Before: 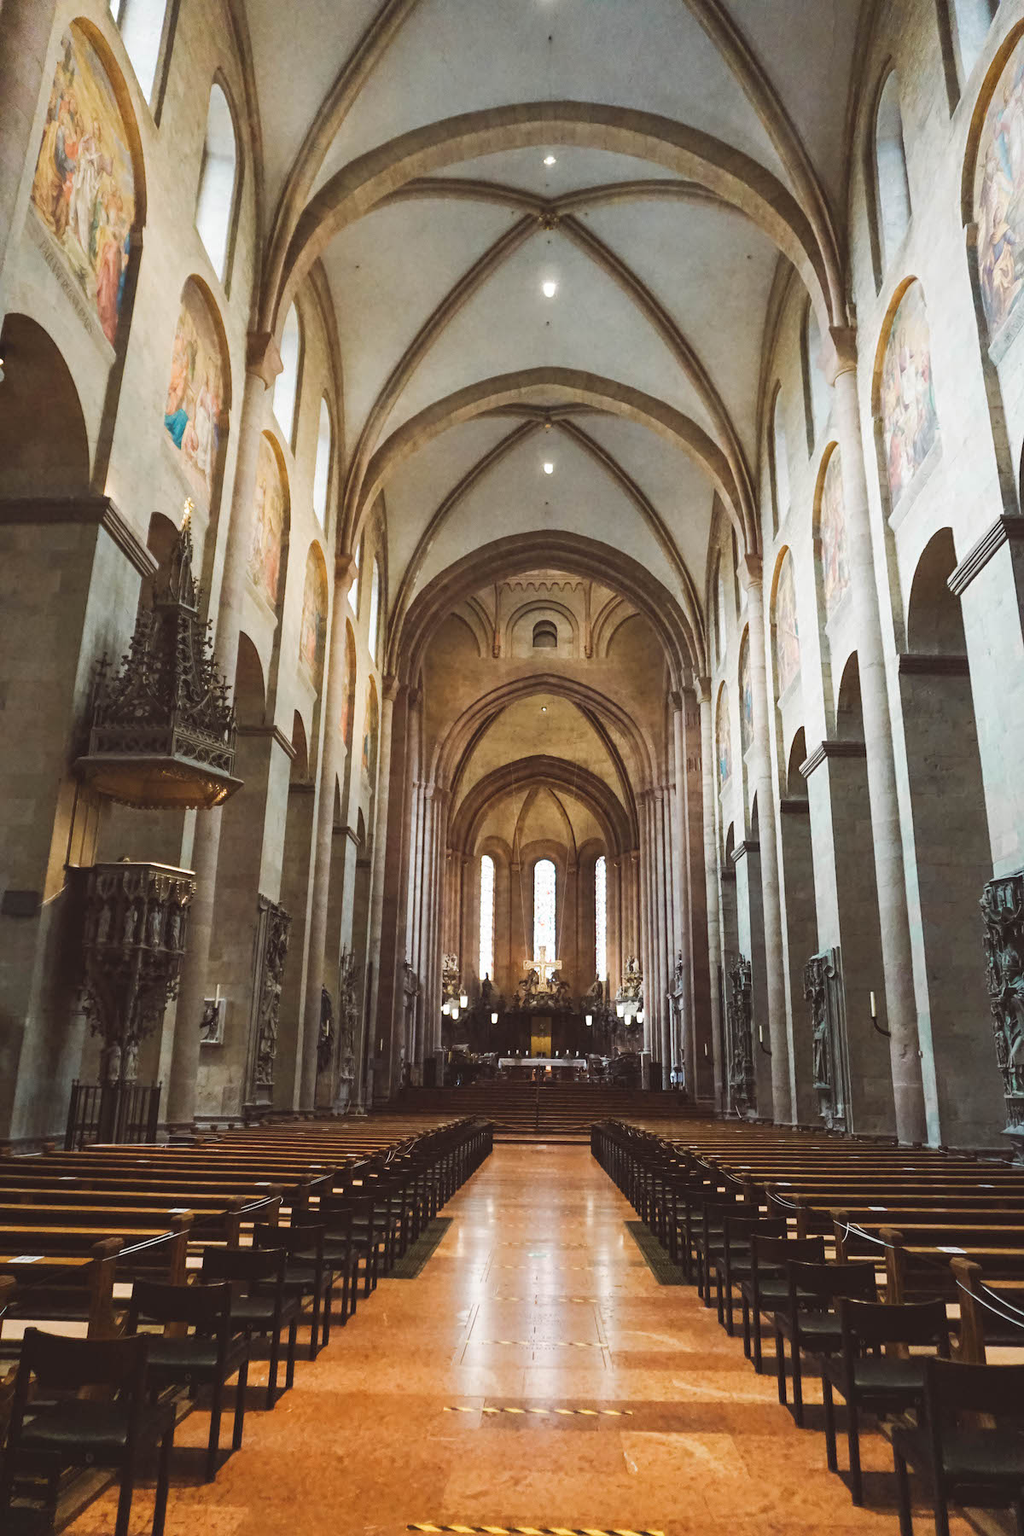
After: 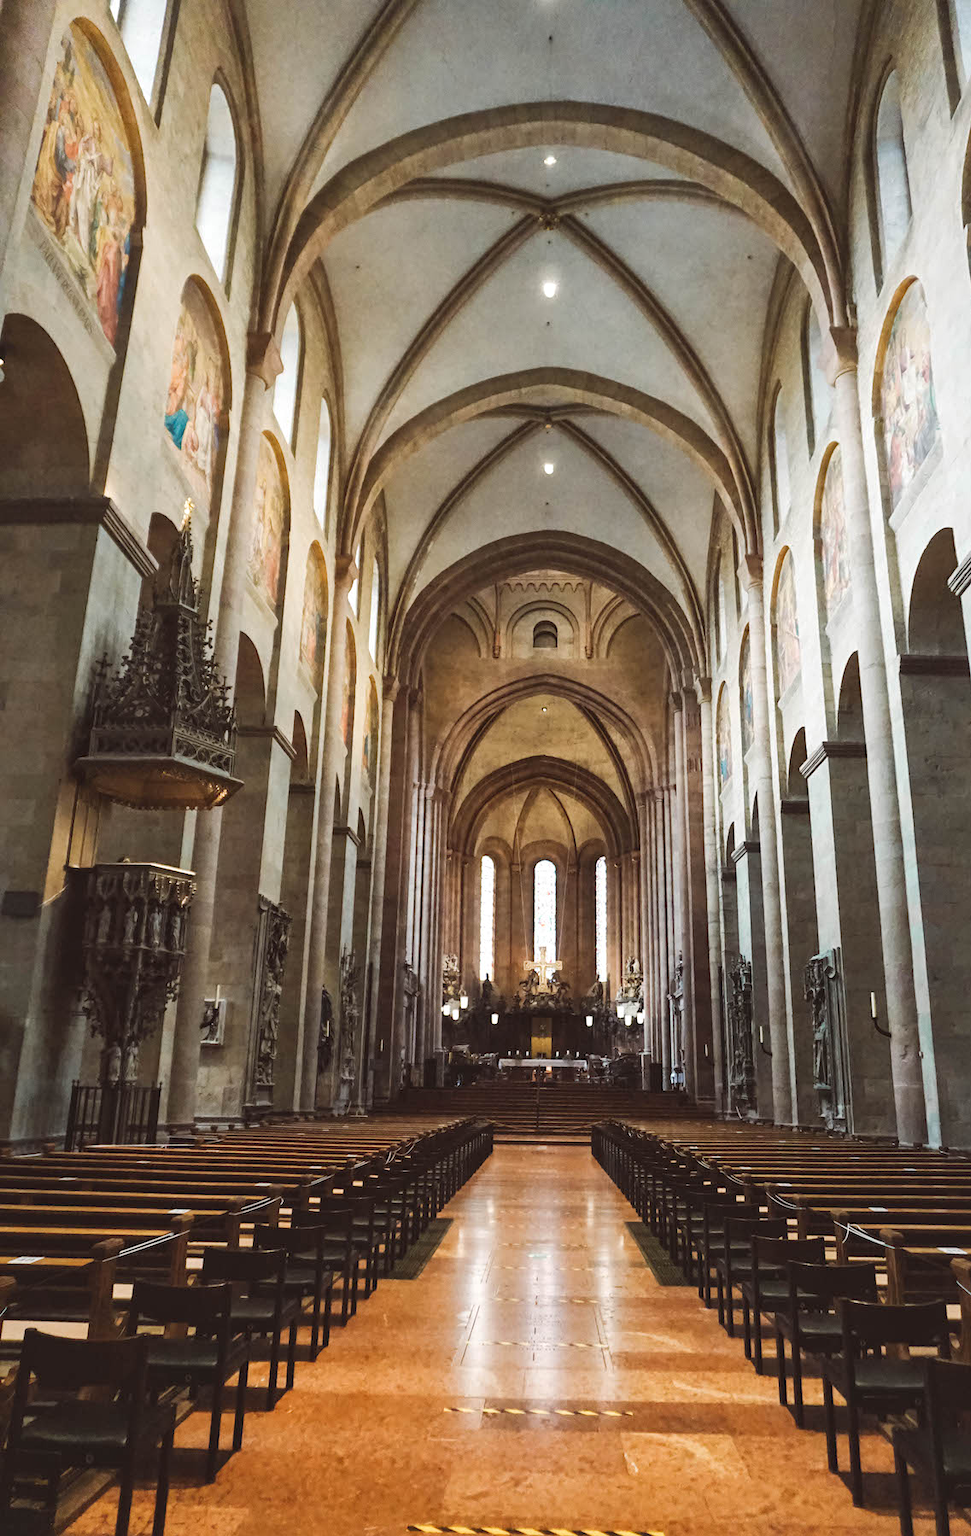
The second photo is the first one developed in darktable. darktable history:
local contrast: mode bilateral grid, contrast 20, coarseness 50, detail 130%, midtone range 0.2
crop and rotate: right 5.167%
base curve: exposure shift 0, preserve colors none
